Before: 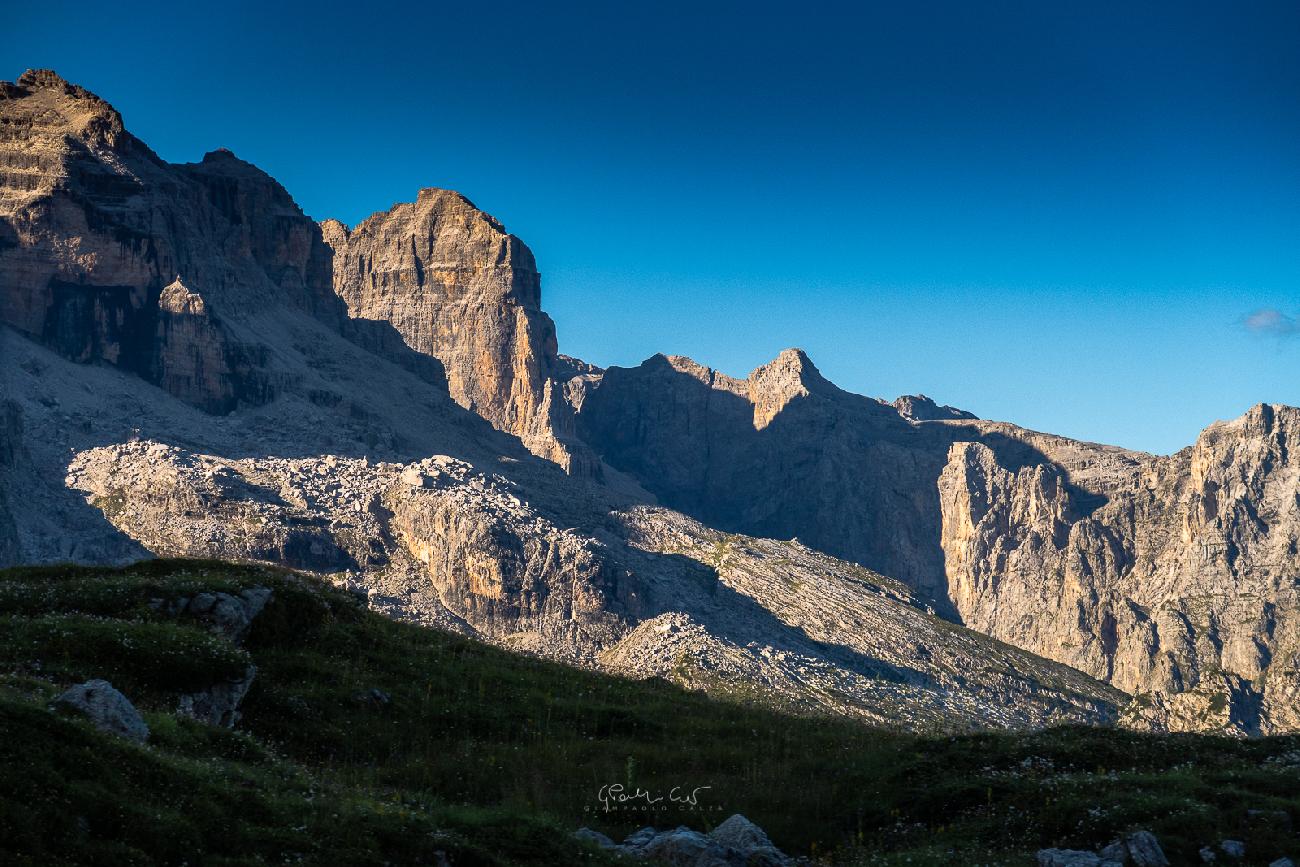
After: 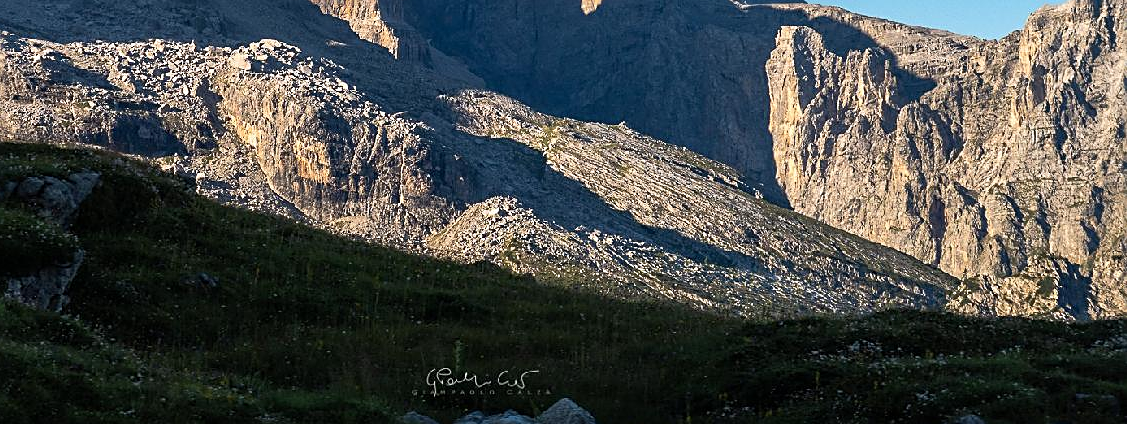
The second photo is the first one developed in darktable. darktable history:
sharpen: on, module defaults
crop and rotate: left 13.306%, top 48.129%, bottom 2.928%
